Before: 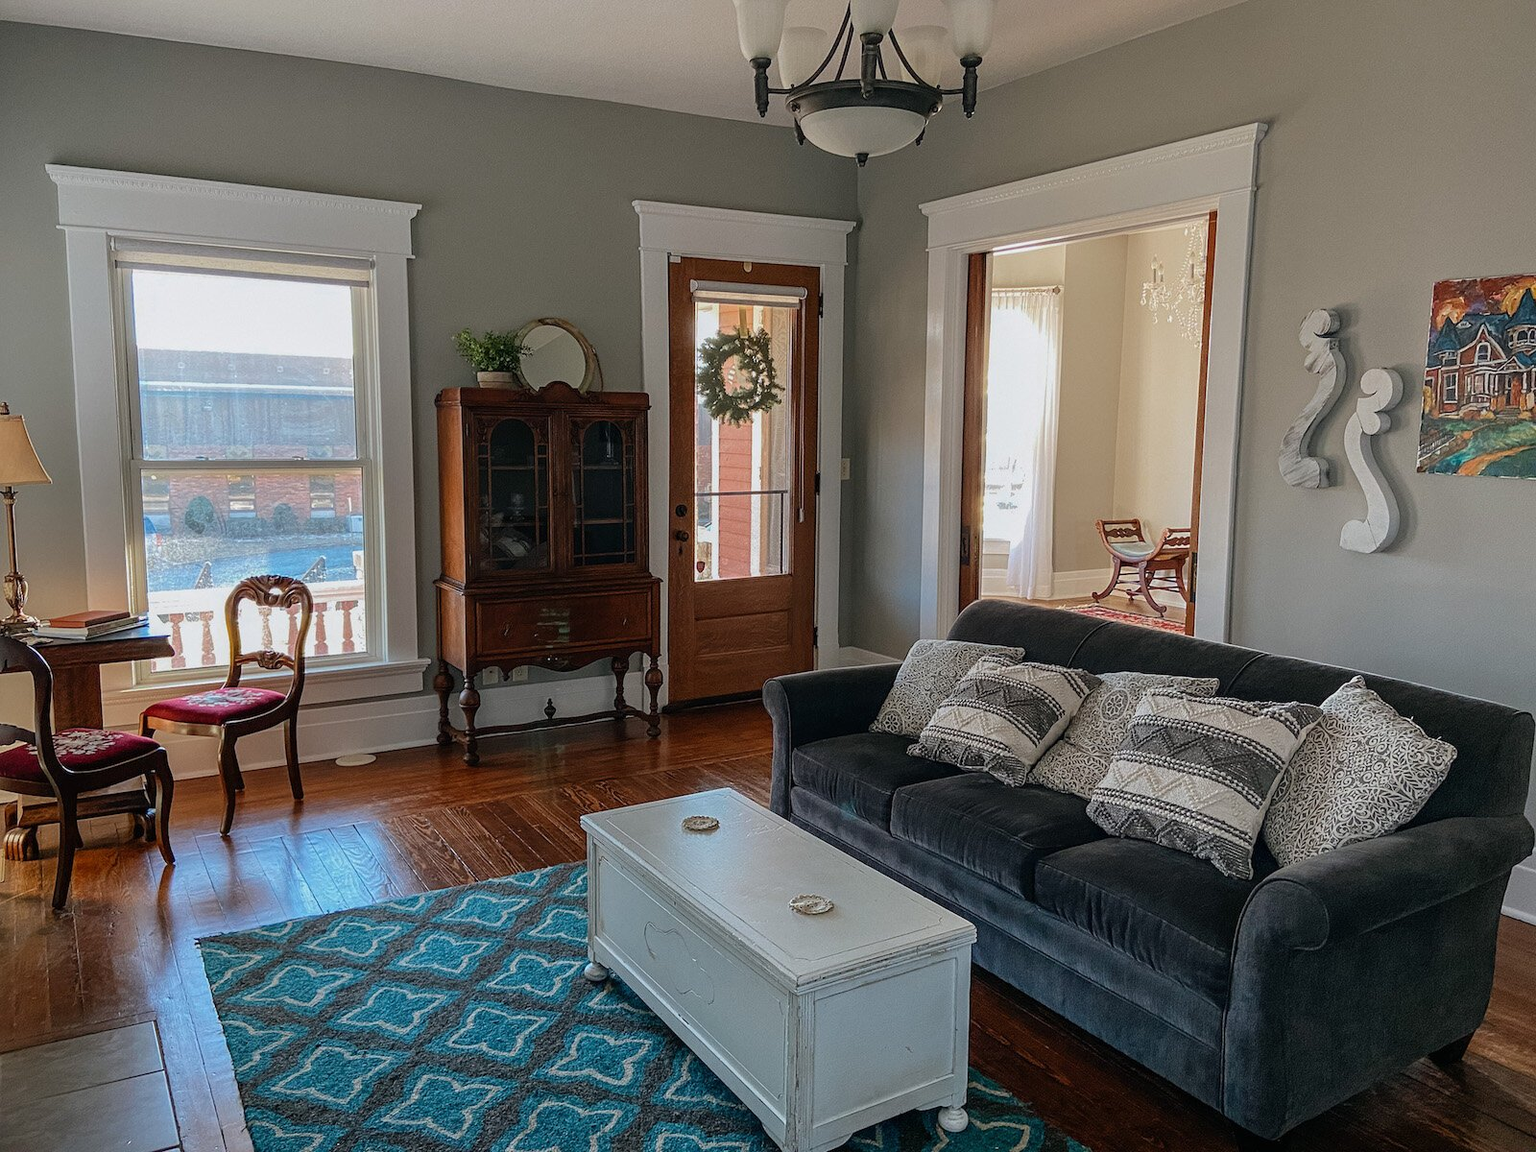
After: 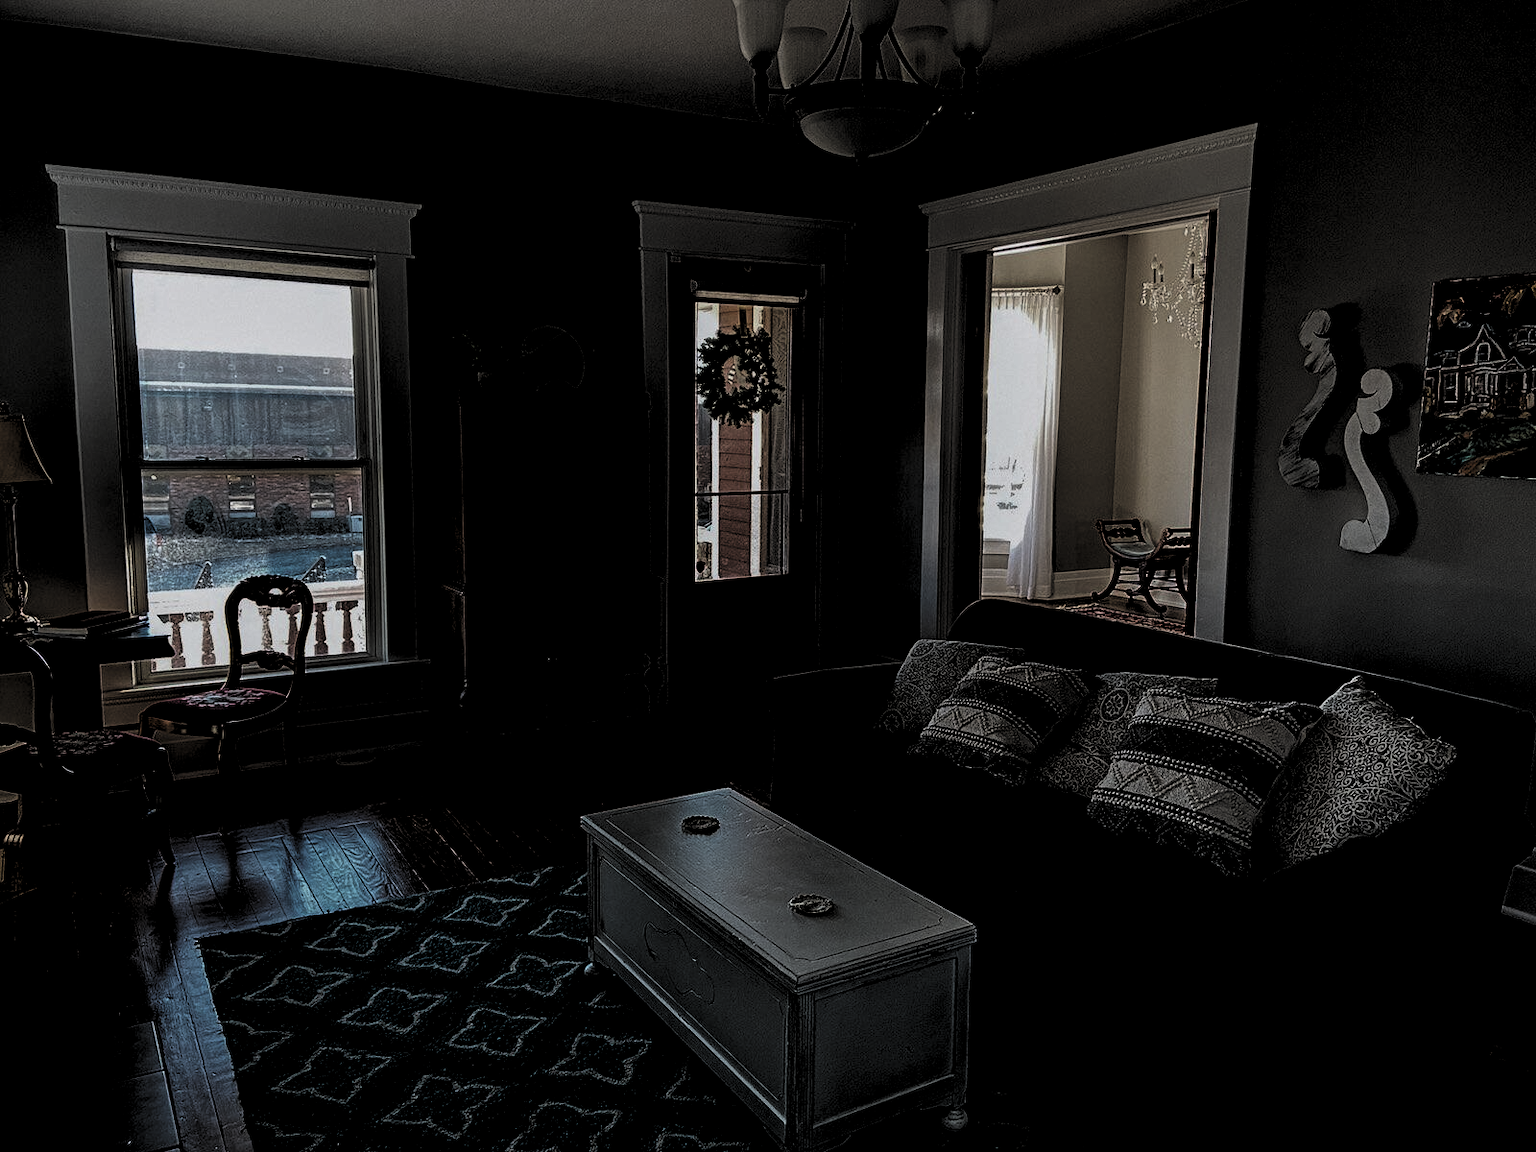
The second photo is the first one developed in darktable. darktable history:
levels: levels [0.514, 0.759, 1]
